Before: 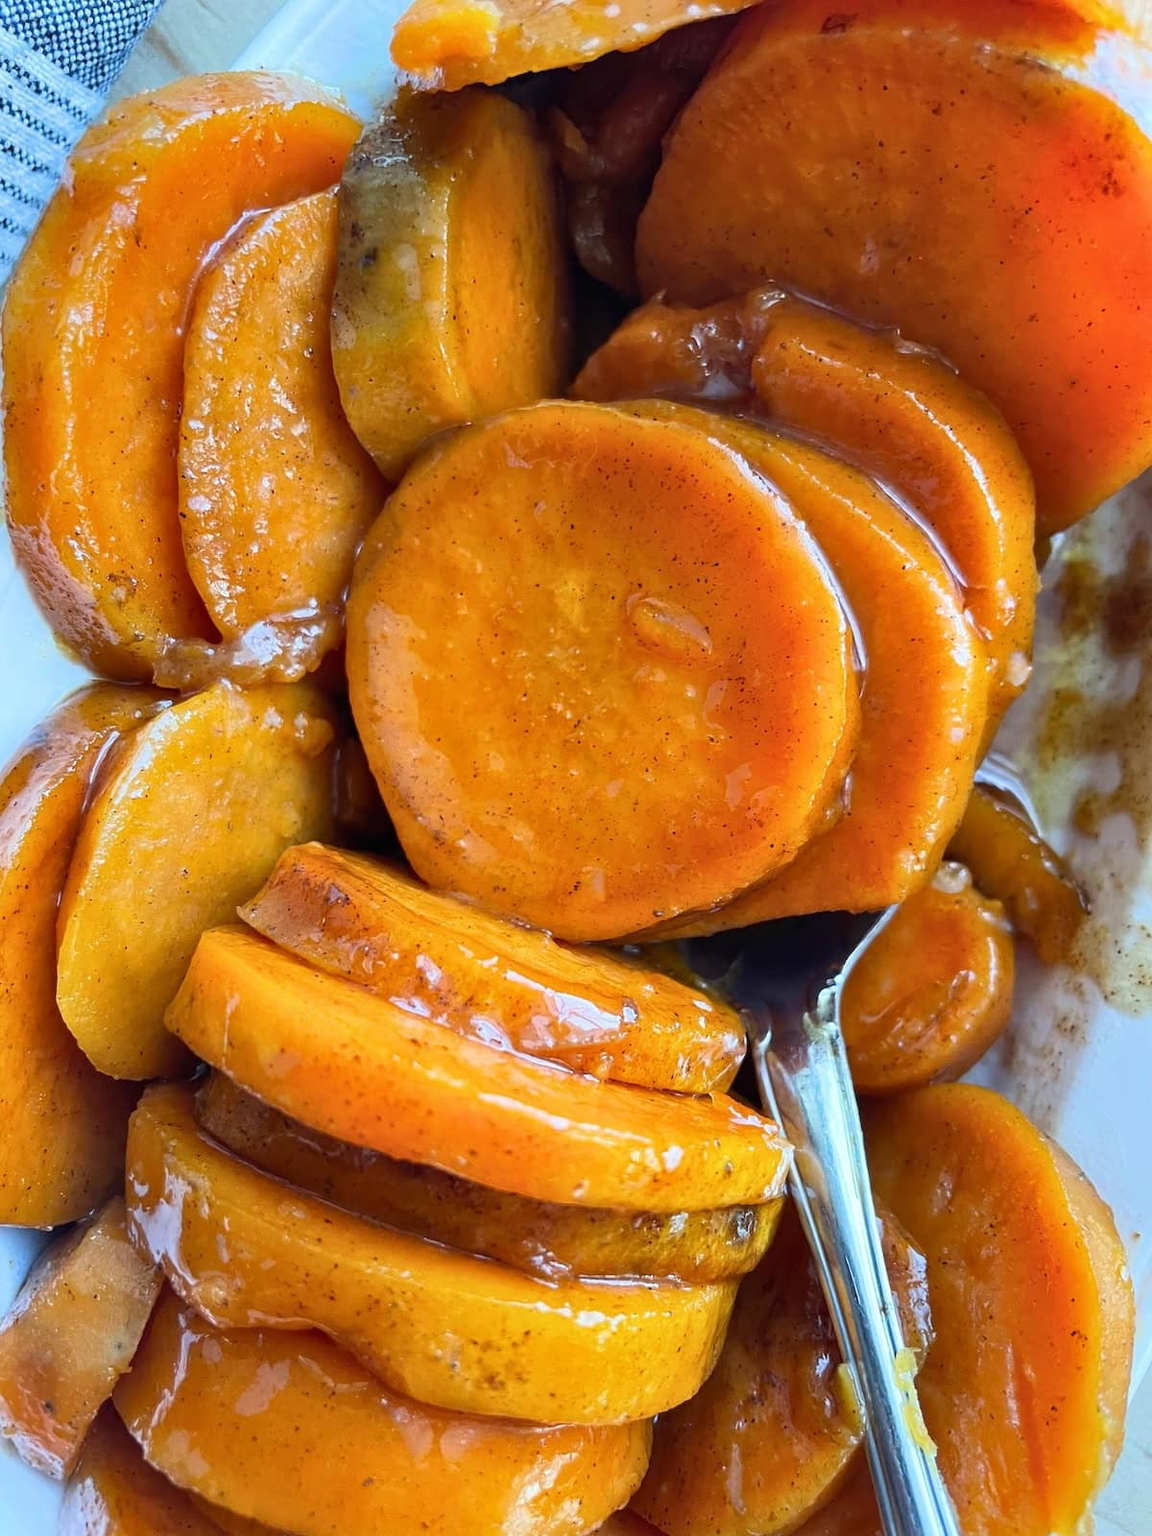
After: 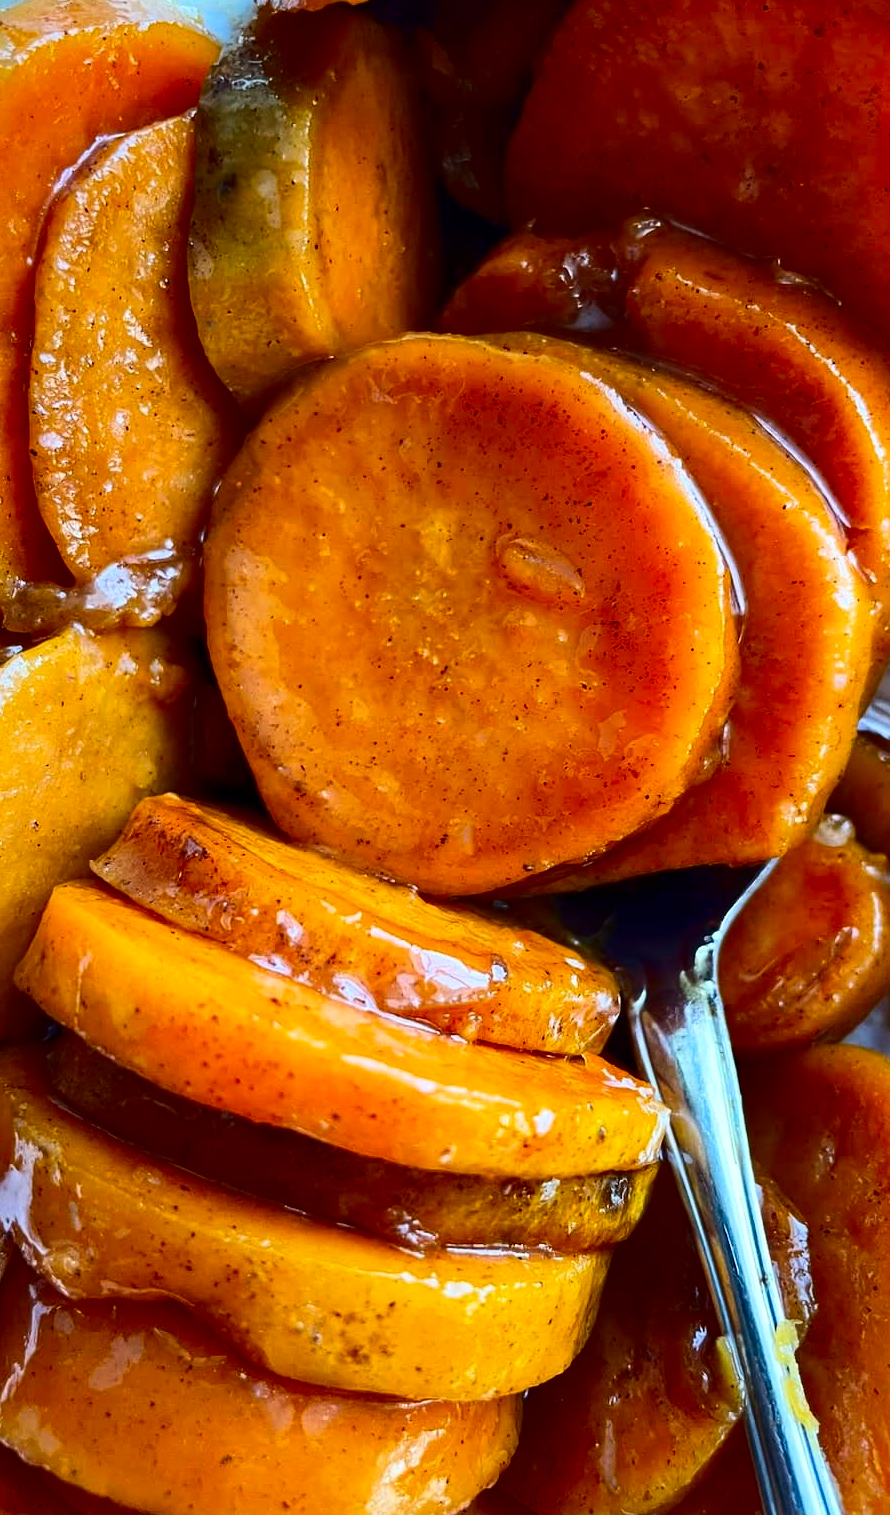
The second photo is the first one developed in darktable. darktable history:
contrast brightness saturation: contrast 0.22, brightness -0.19, saturation 0.24
crop and rotate: left 13.15%, top 5.251%, right 12.609%
